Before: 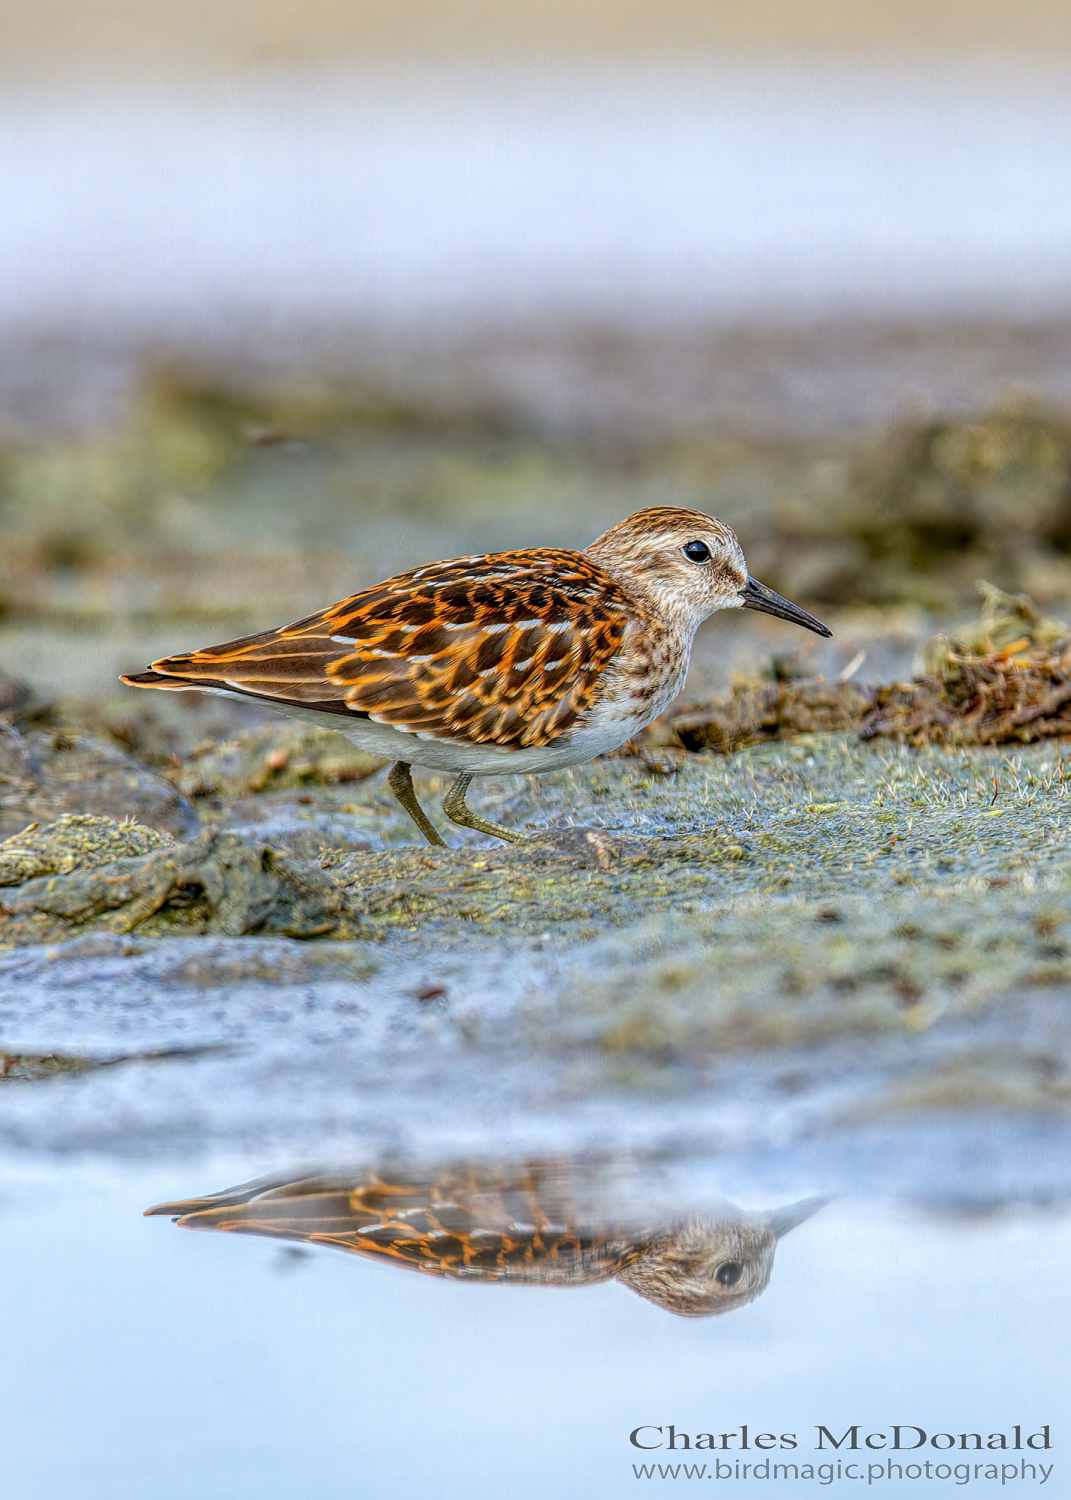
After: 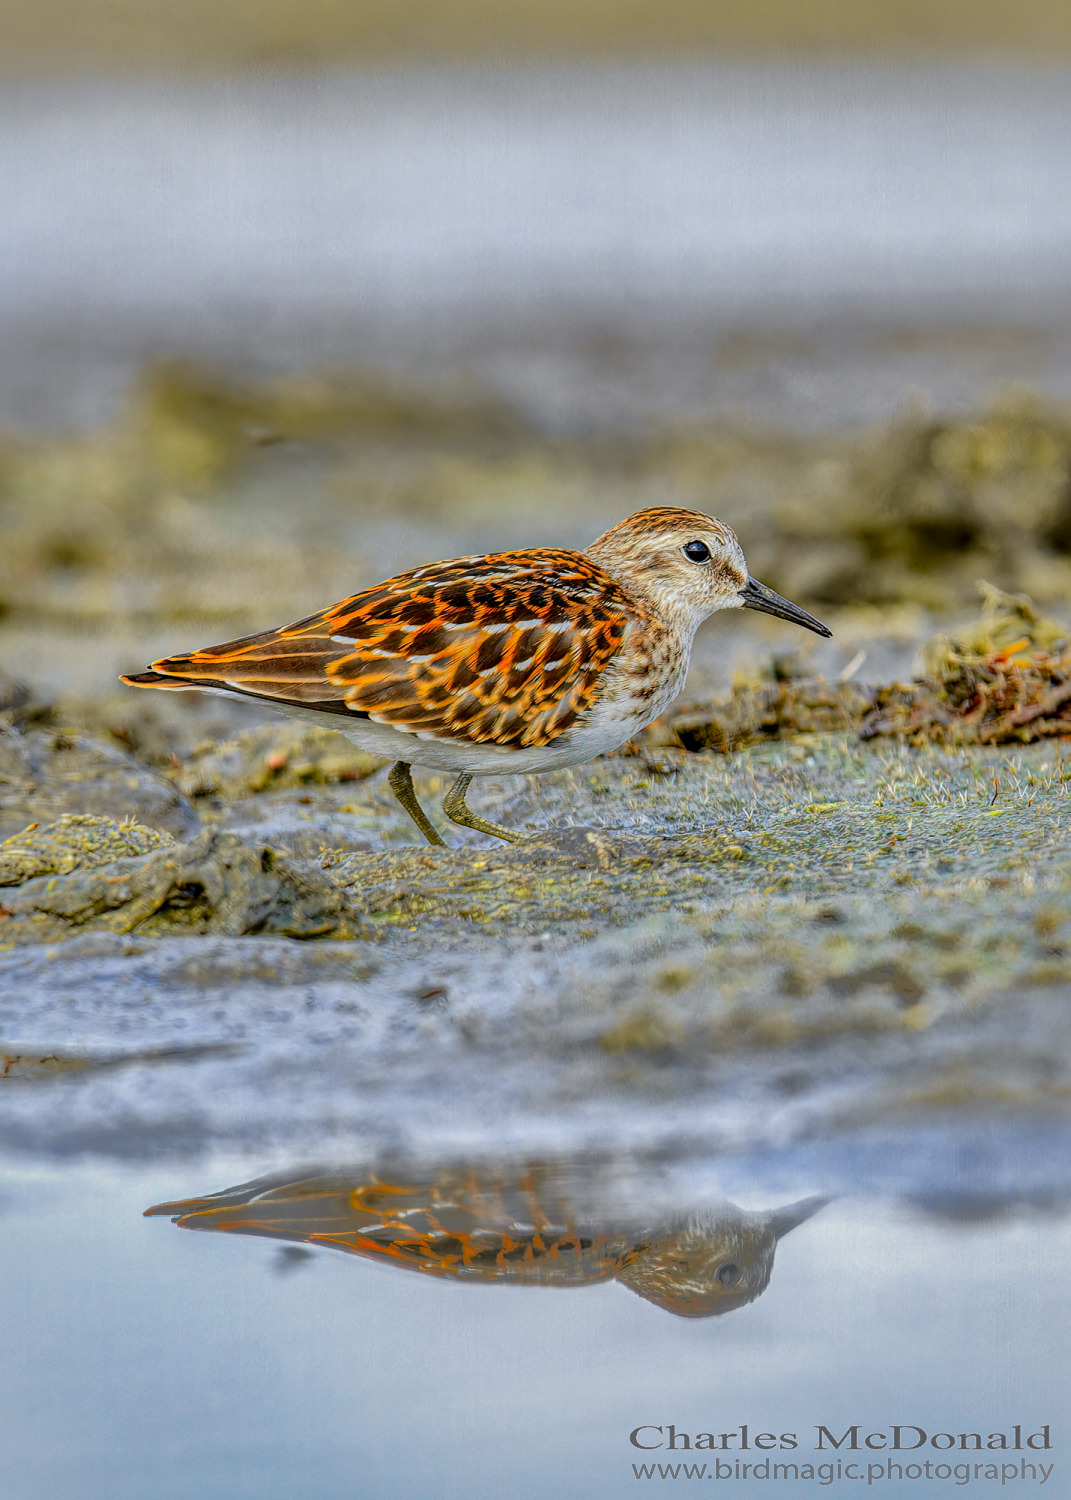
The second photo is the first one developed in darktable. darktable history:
shadows and highlights: shadows -18.59, highlights -73.78
tone curve: curves: ch0 [(0, 0) (0.071, 0.058) (0.266, 0.268) (0.498, 0.542) (0.766, 0.807) (1, 0.983)]; ch1 [(0, 0) (0.346, 0.307) (0.408, 0.387) (0.463, 0.465) (0.482, 0.493) (0.502, 0.499) (0.517, 0.505) (0.55, 0.554) (0.597, 0.61) (0.651, 0.698) (1, 1)]; ch2 [(0, 0) (0.346, 0.34) (0.434, 0.46) (0.485, 0.494) (0.5, 0.498) (0.509, 0.517) (0.526, 0.539) (0.583, 0.603) (0.625, 0.659) (1, 1)], color space Lab, independent channels, preserve colors none
